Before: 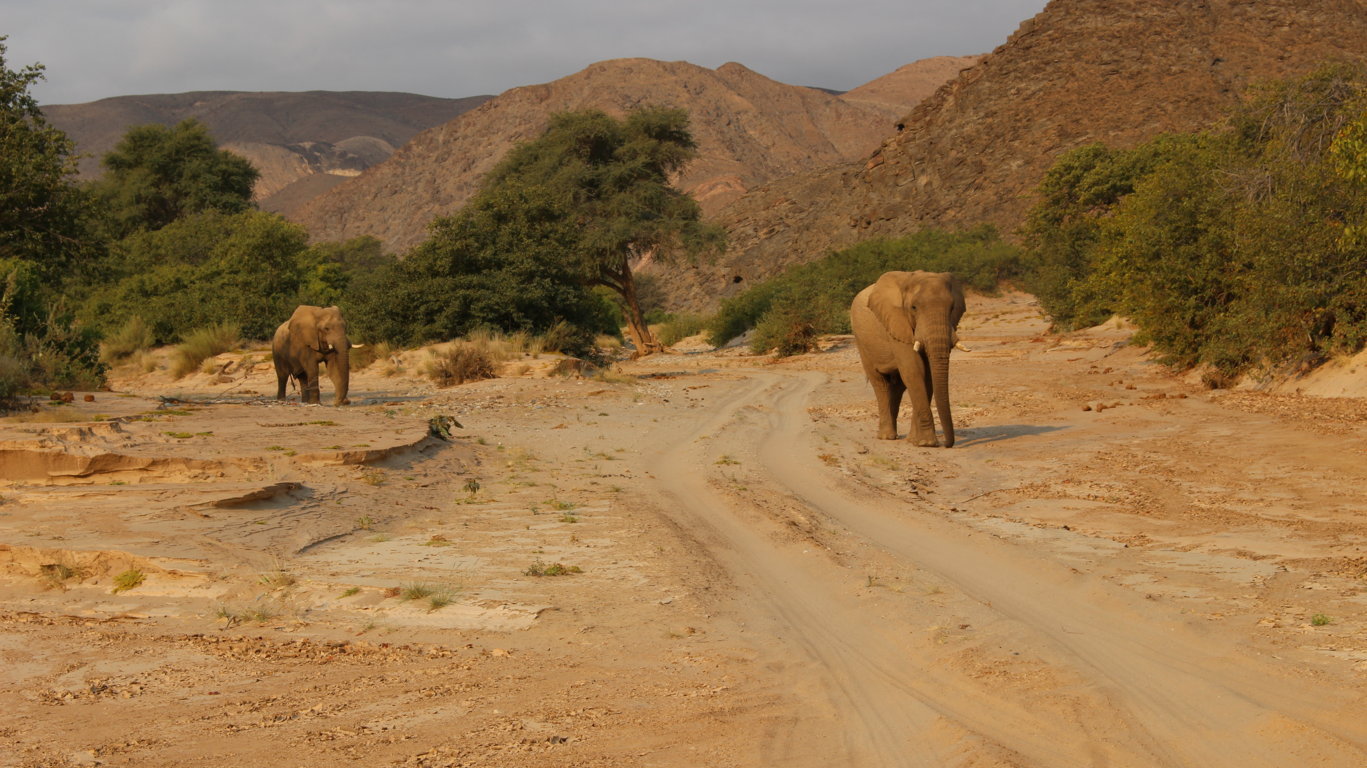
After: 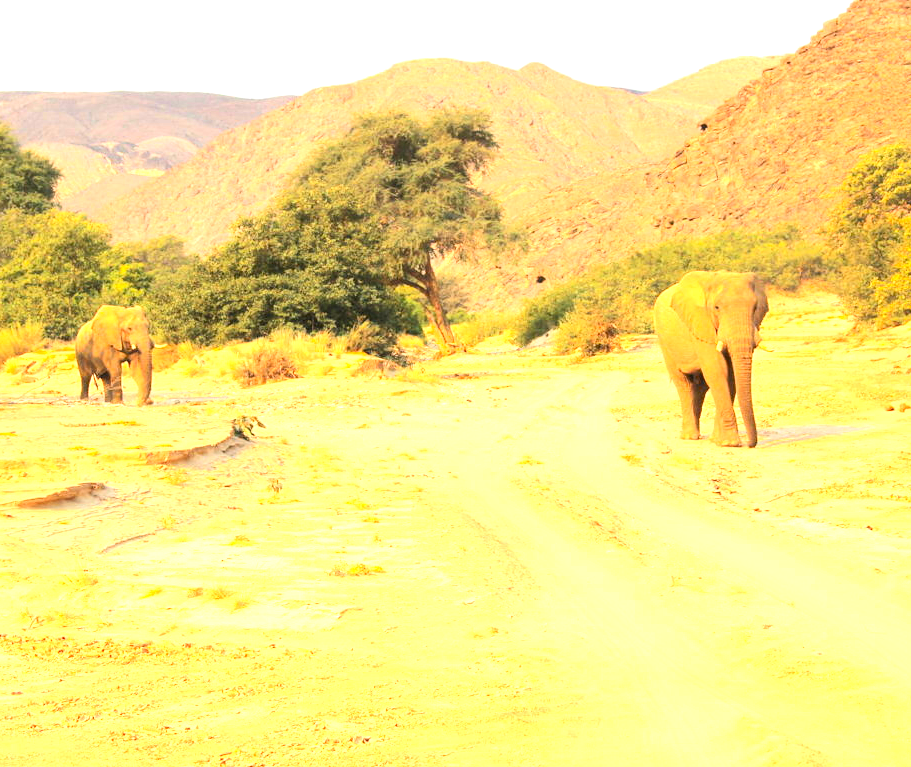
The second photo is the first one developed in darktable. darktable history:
contrast brightness saturation: contrast 0.204, brightness 0.157, saturation 0.222
crop and rotate: left 14.421%, right 18.911%
tone equalizer: -8 EV -0.408 EV, -7 EV -0.398 EV, -6 EV -0.365 EV, -5 EV -0.225 EV, -3 EV 0.232 EV, -2 EV 0.358 EV, -1 EV 0.413 EV, +0 EV 0.435 EV
exposure: black level correction 0, exposure 2.133 EV, compensate highlight preservation false
